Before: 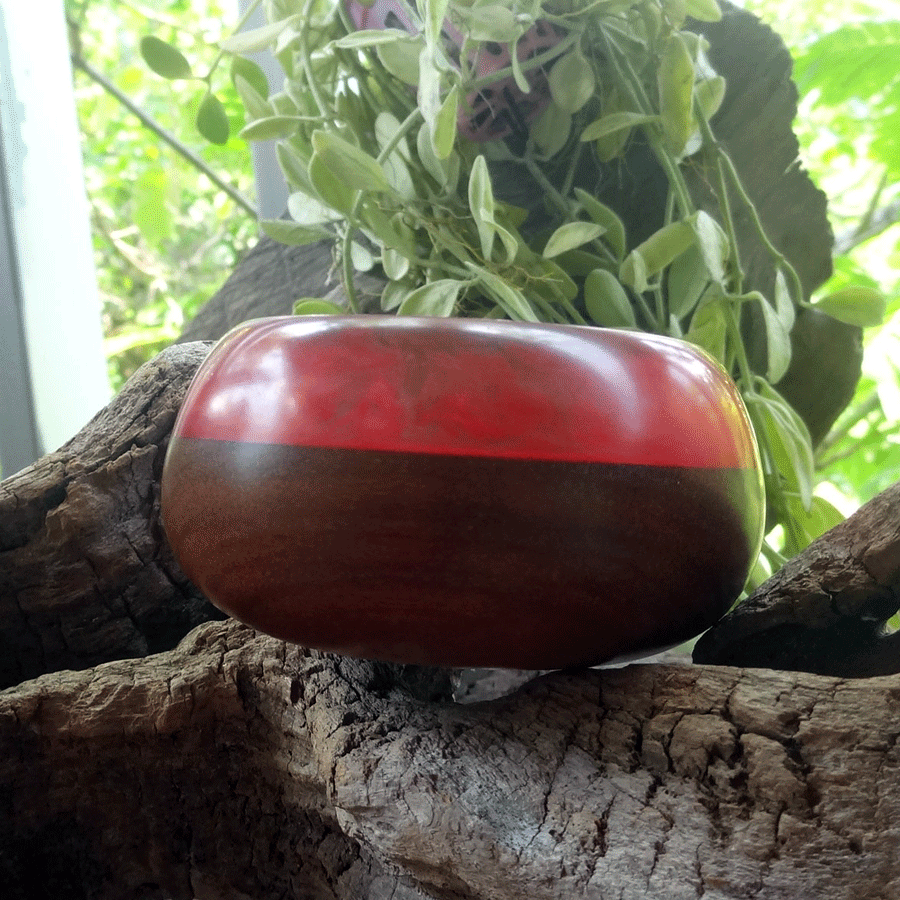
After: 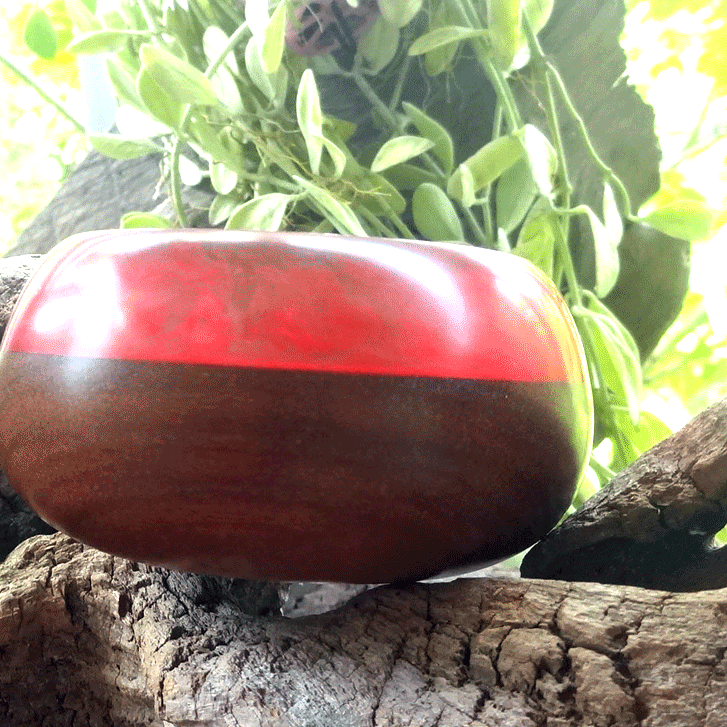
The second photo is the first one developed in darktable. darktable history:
crop: left 19.159%, top 9.58%, bottom 9.58%
exposure: black level correction 0, exposure 1.388 EV, compensate exposure bias true, compensate highlight preservation false
white balance: emerald 1
